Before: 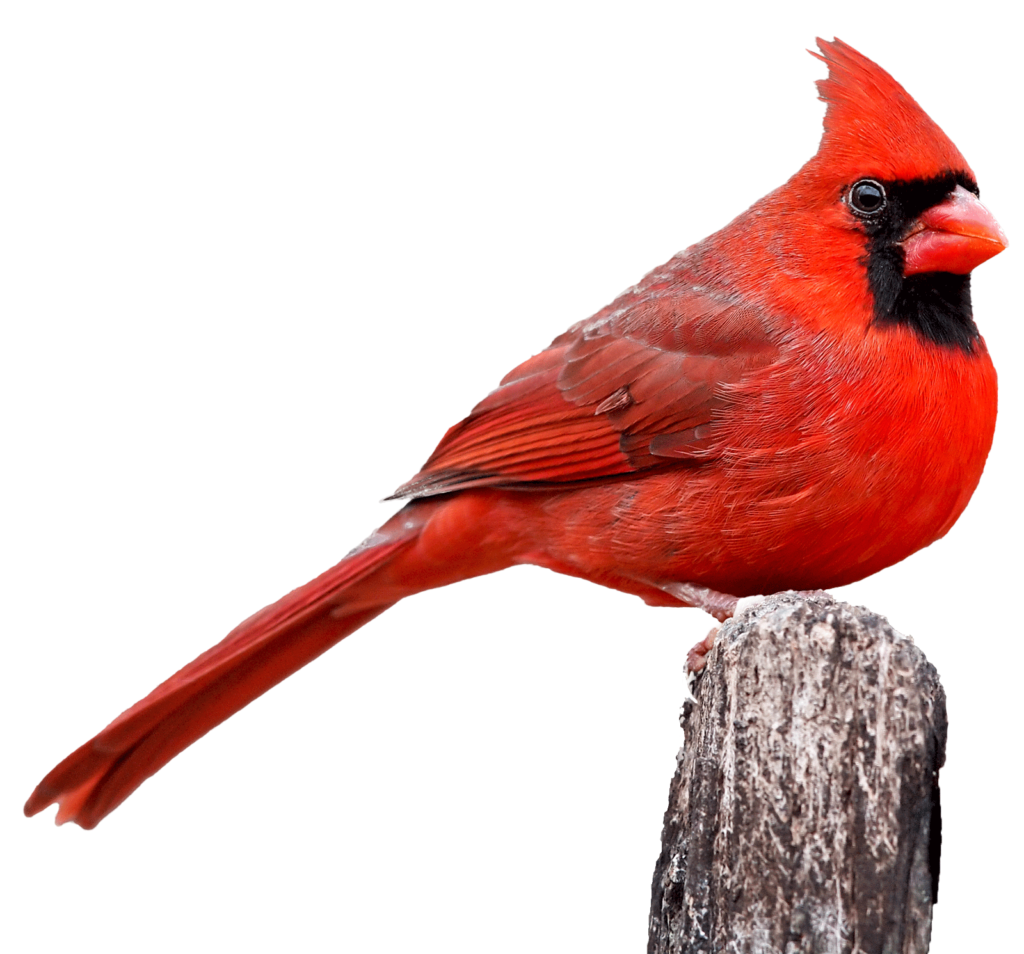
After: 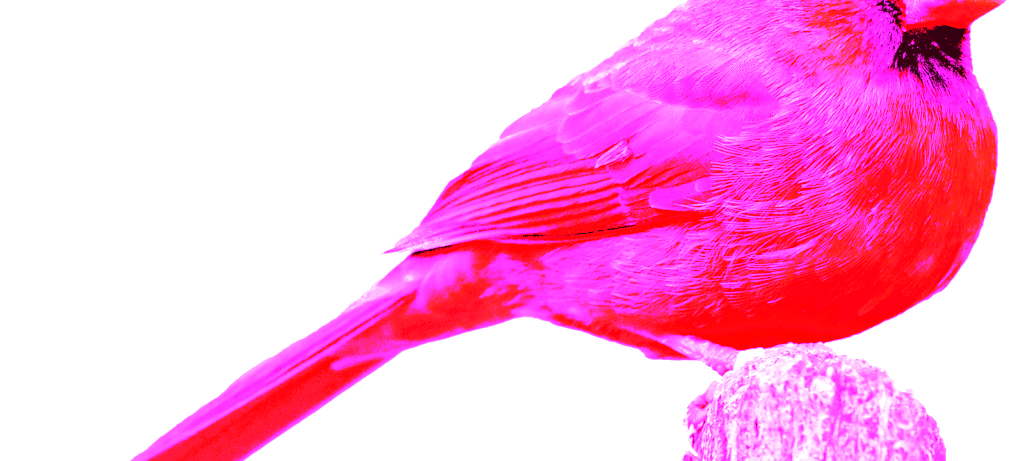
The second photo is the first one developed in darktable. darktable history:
crop and rotate: top 26.056%, bottom 25.543%
exposure: exposure 0.3 EV, compensate highlight preservation false
white balance: red 8, blue 8
